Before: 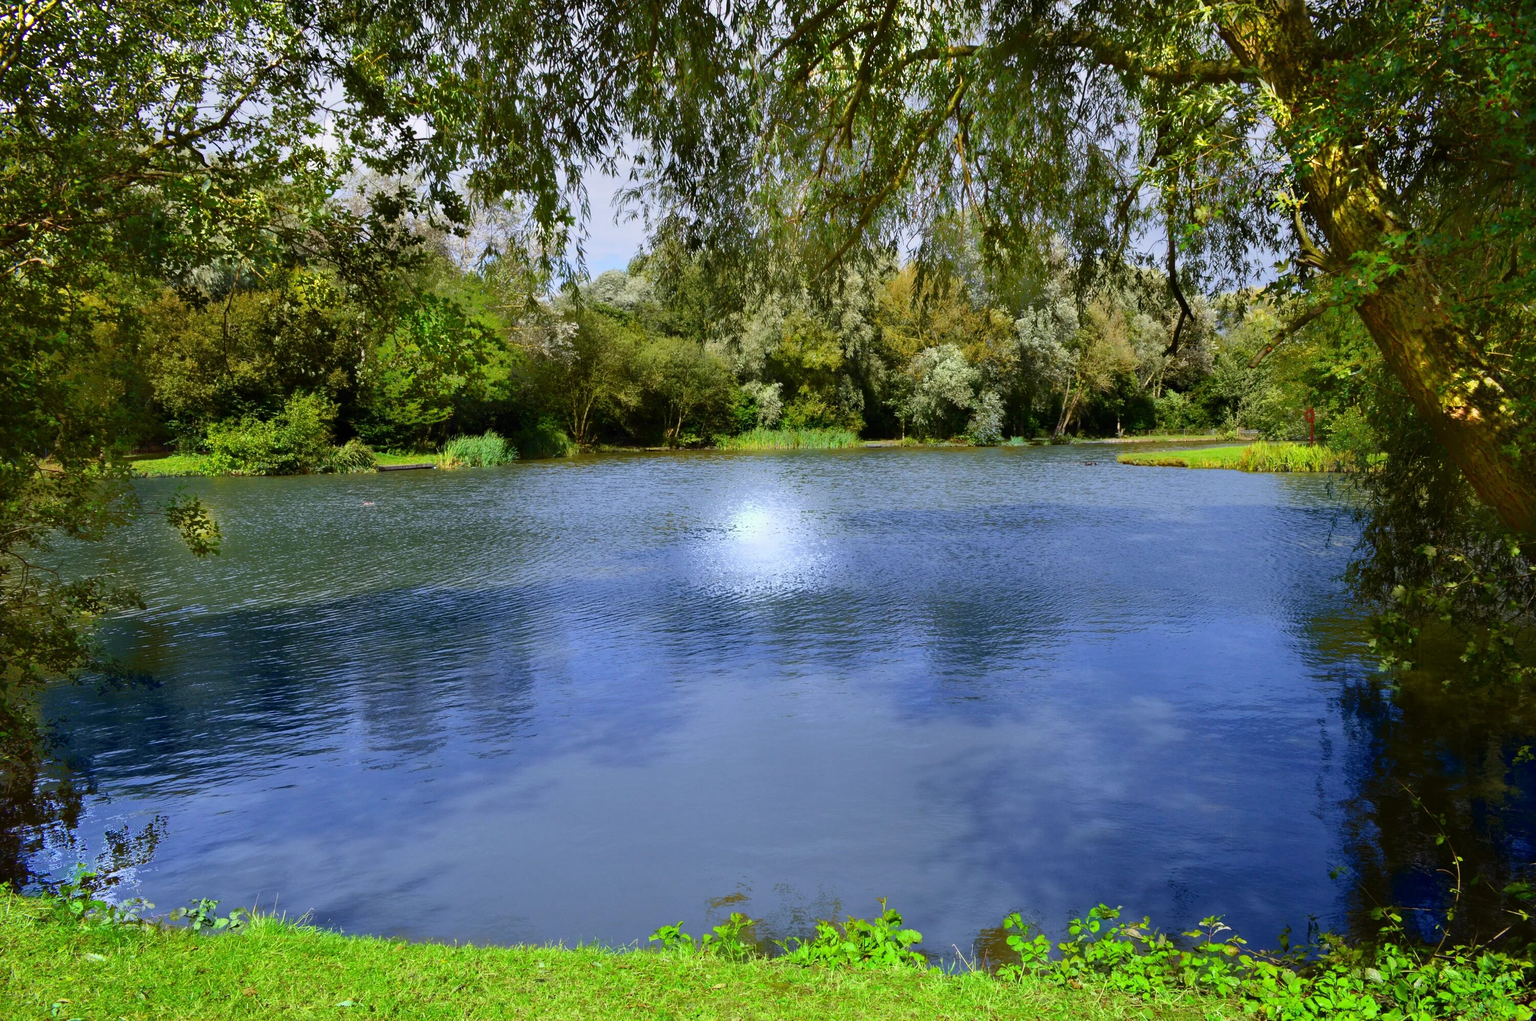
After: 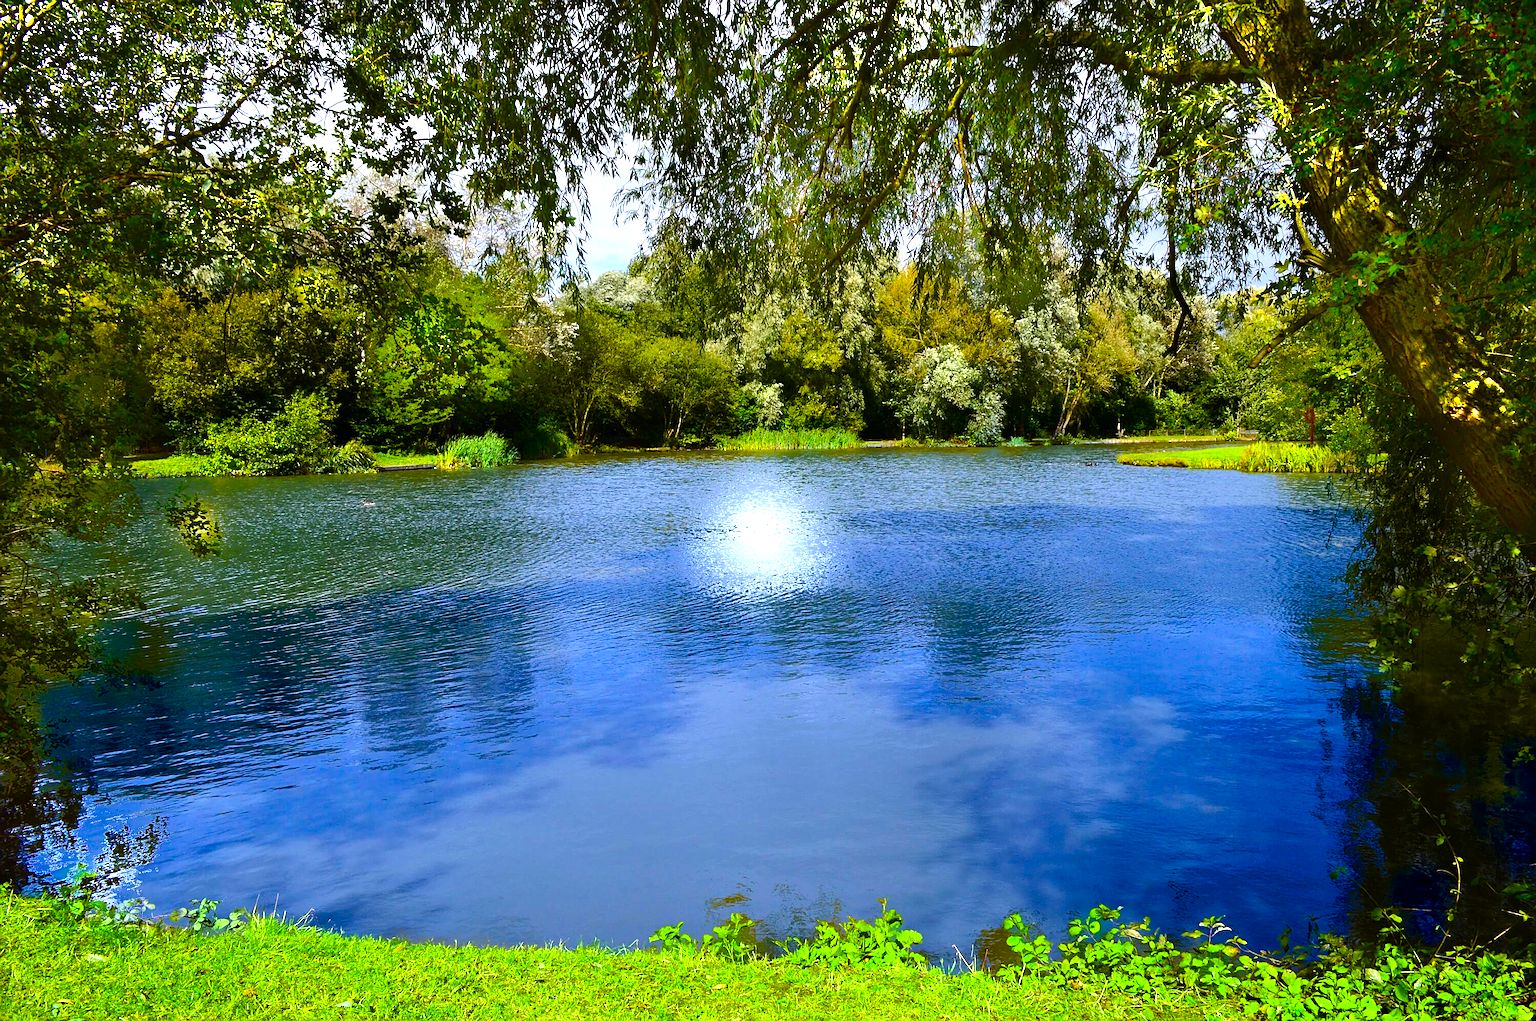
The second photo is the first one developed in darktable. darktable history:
color balance rgb: shadows lift › chroma 1.001%, shadows lift › hue 215.21°, linear chroma grading › global chroma 9.839%, perceptual saturation grading › global saturation 20%, perceptual saturation grading › highlights -25.517%, perceptual saturation grading › shadows 50.176%, perceptual brilliance grading › global brilliance -4.447%, perceptual brilliance grading › highlights 25.072%, perceptual brilliance grading › mid-tones 6.901%, perceptual brilliance grading › shadows -5.039%, global vibrance 25.389%
sharpen: on, module defaults
